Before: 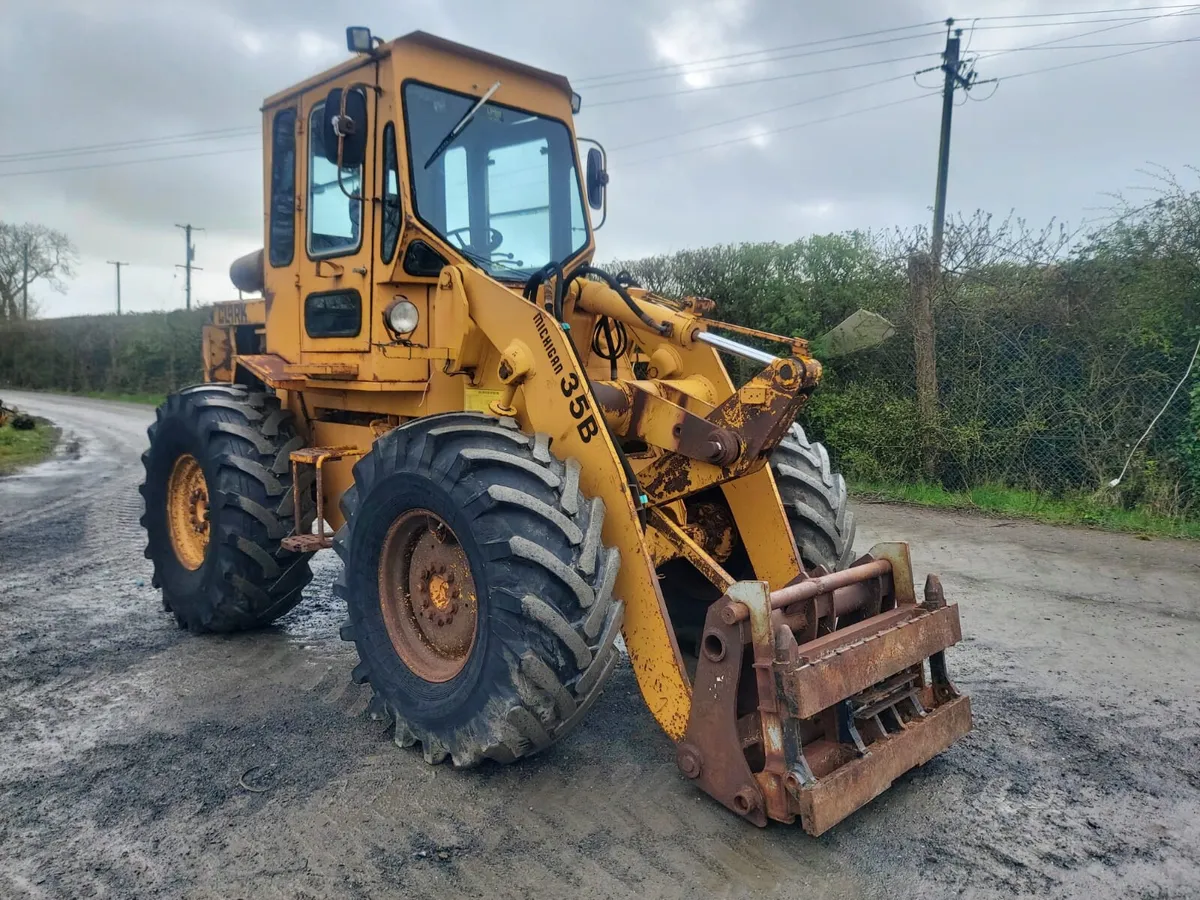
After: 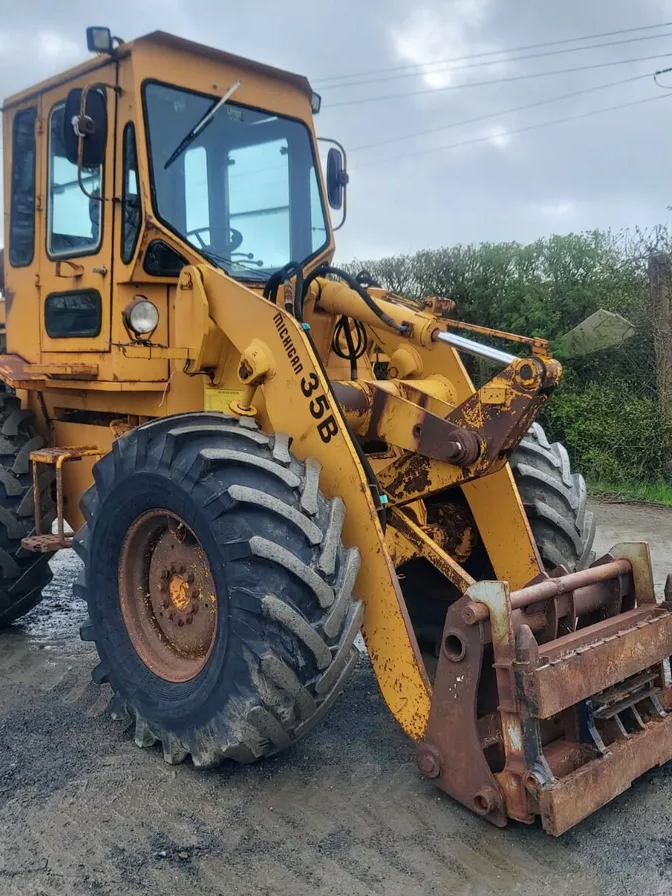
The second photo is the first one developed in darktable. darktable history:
crop: left 21.674%, right 22.086%
white balance: red 0.988, blue 1.017
